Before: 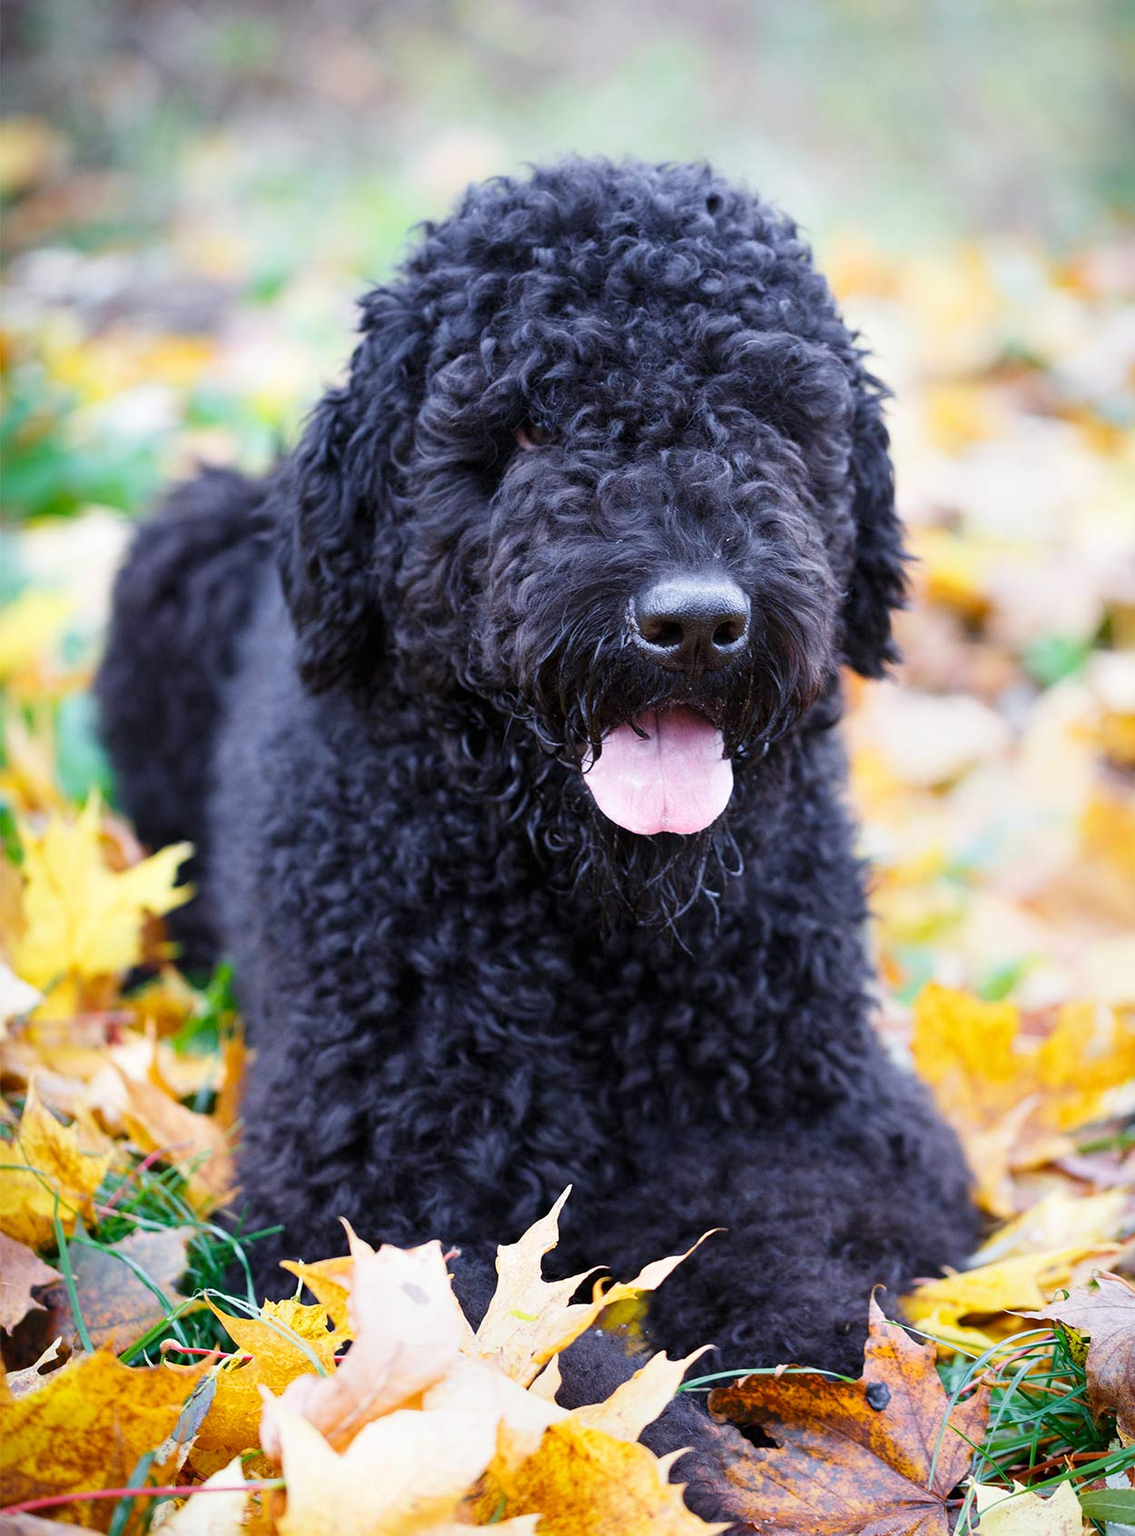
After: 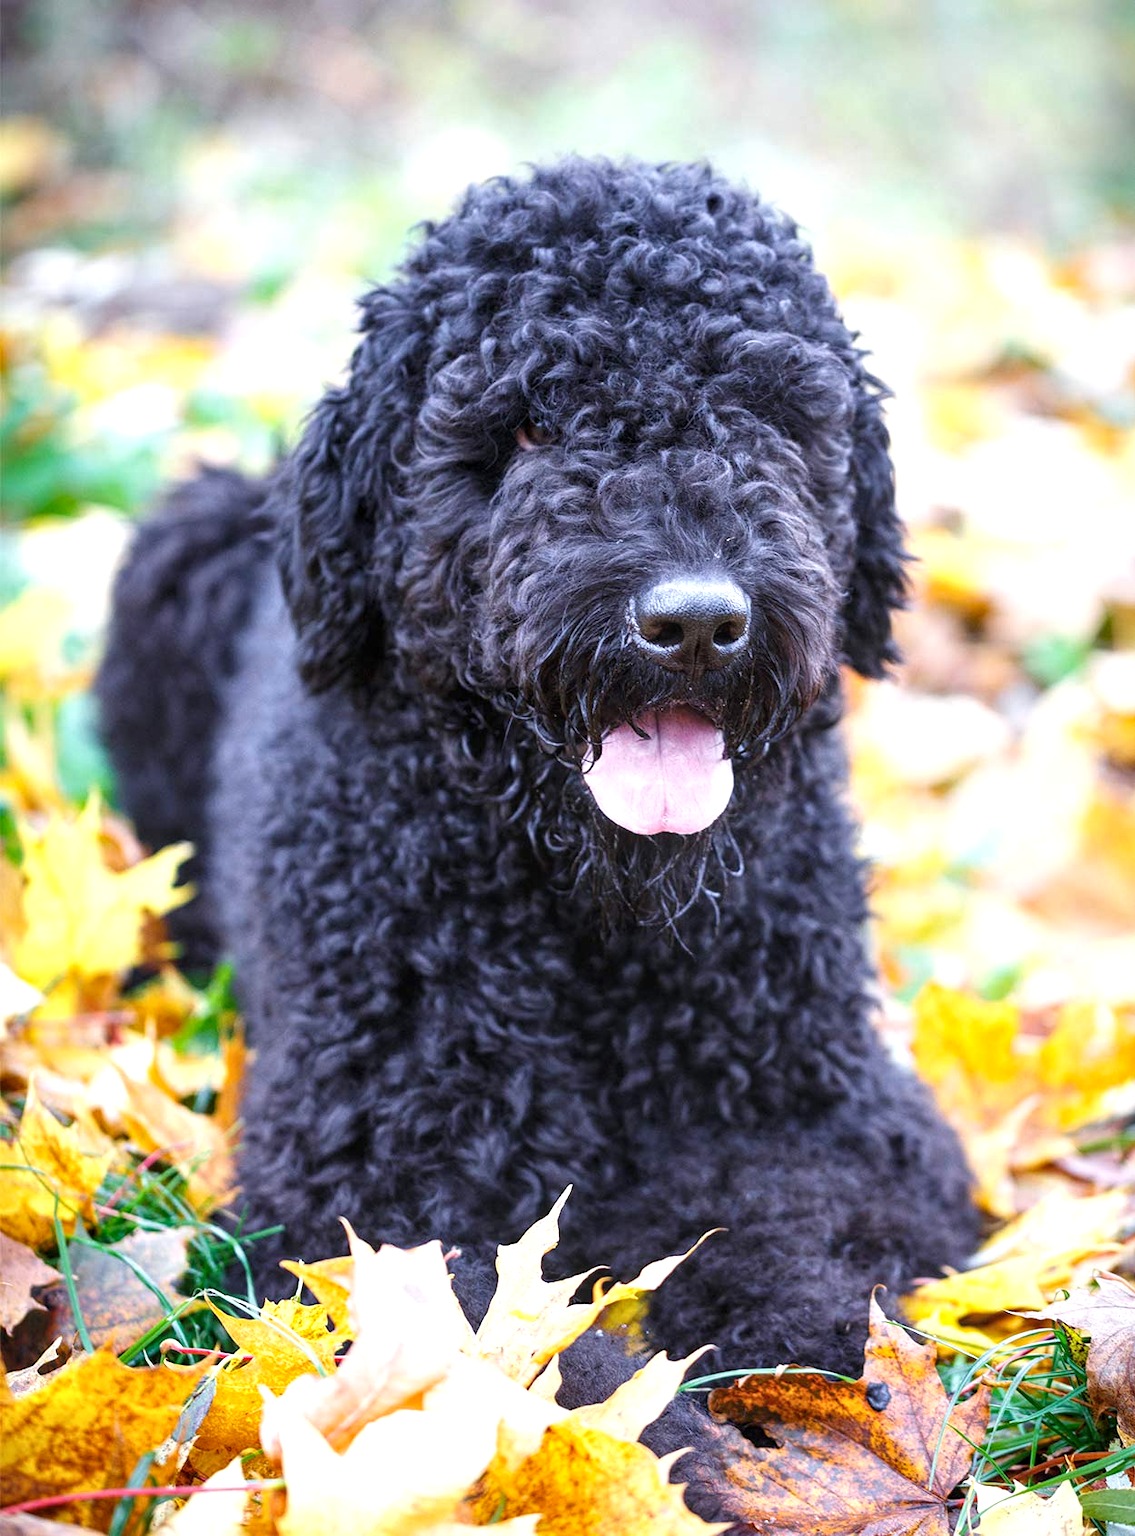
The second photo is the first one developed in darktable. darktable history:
exposure: black level correction 0, exposure 0.5 EV, compensate exposure bias true, compensate highlight preservation false
local contrast: on, module defaults
